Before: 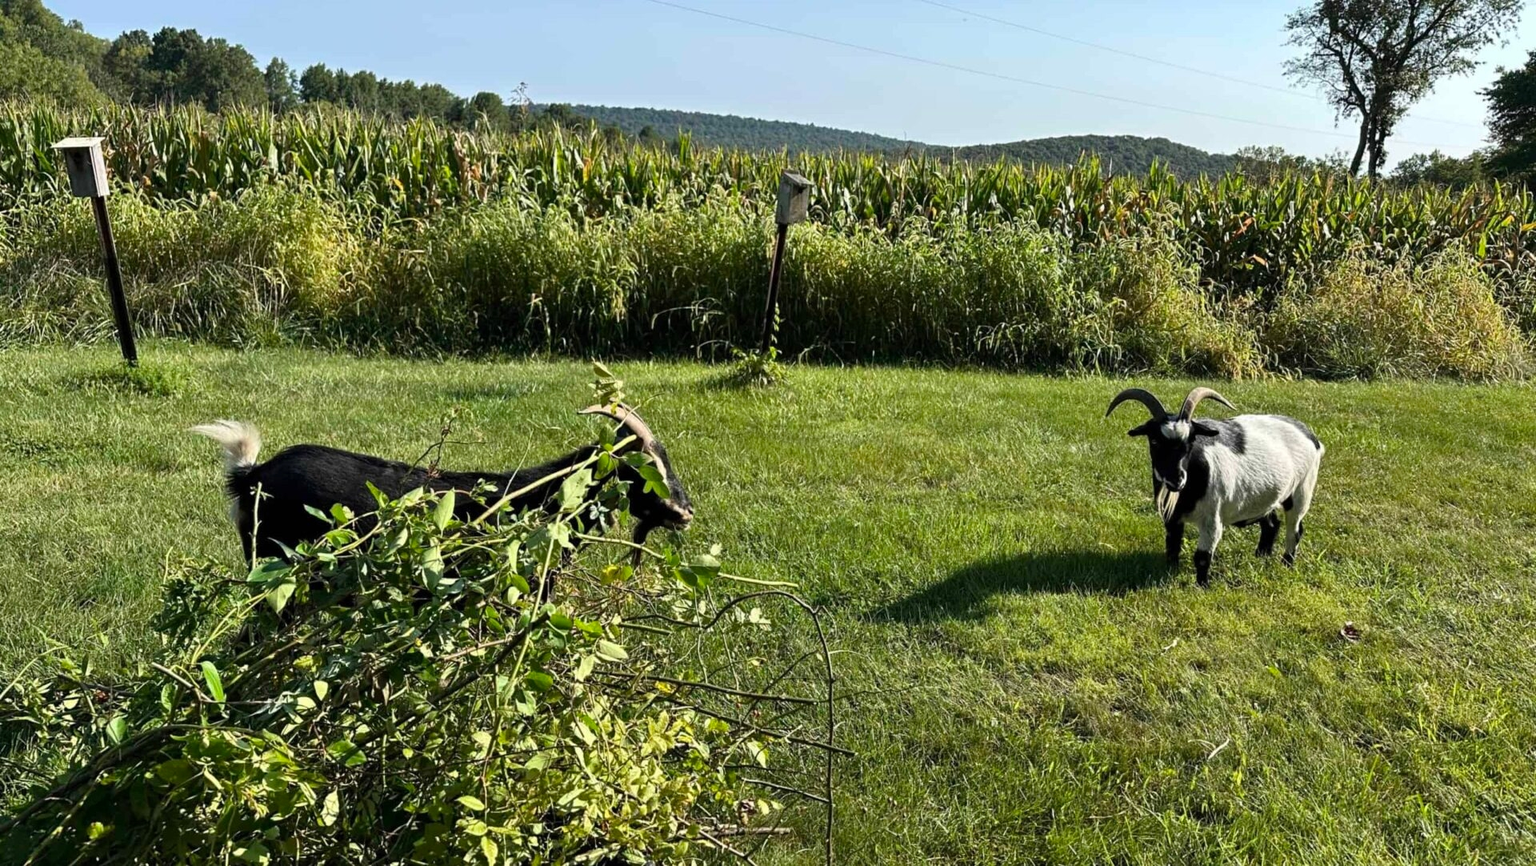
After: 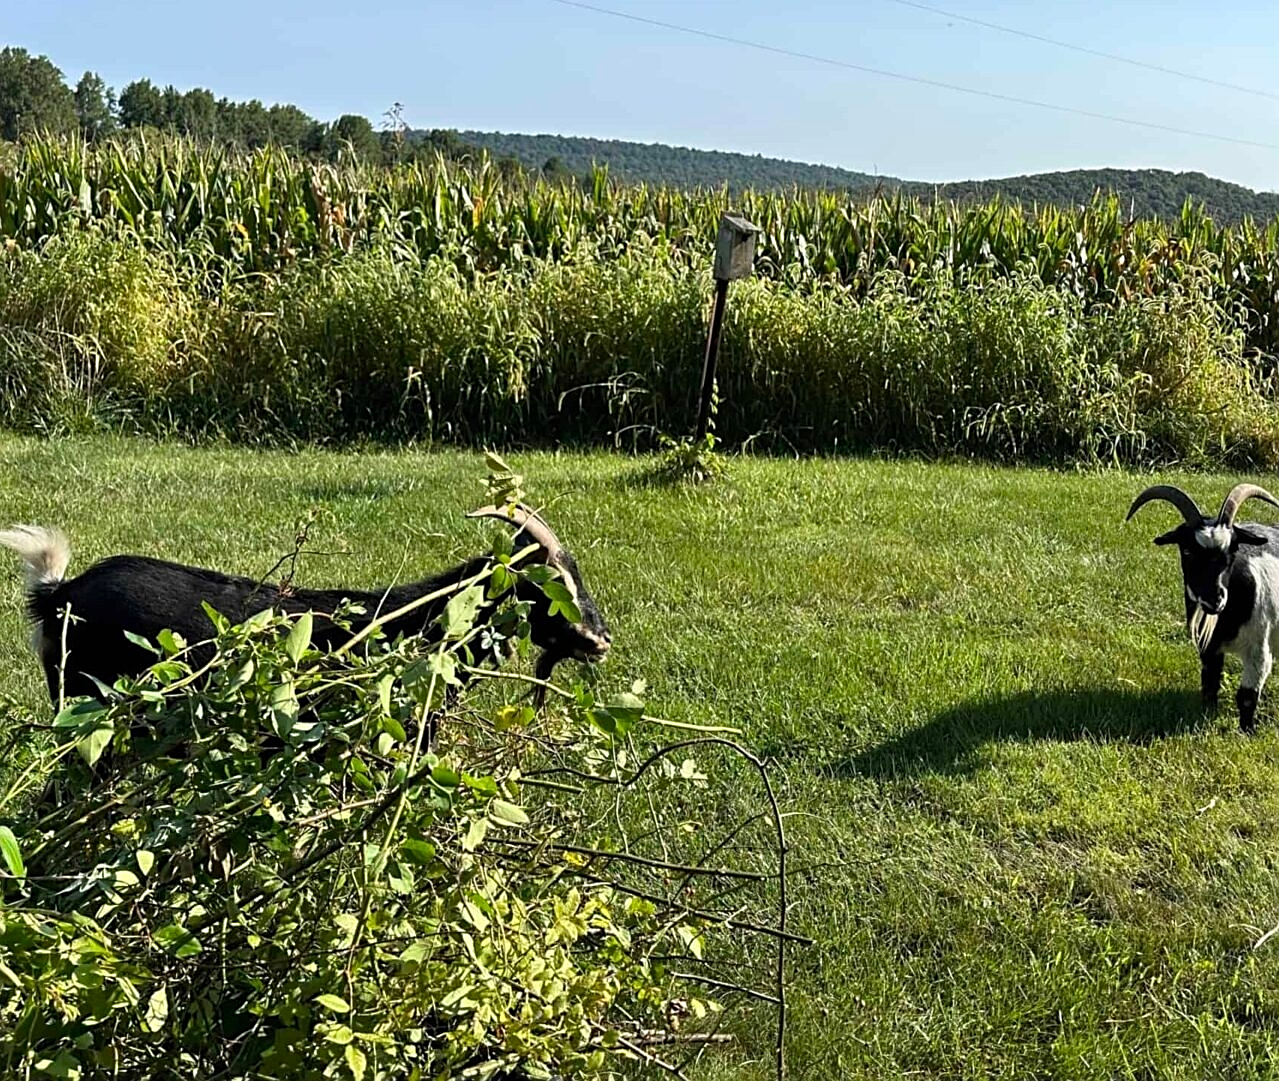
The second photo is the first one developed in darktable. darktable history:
crop and rotate: left 13.342%, right 19.991%
sharpen: on, module defaults
